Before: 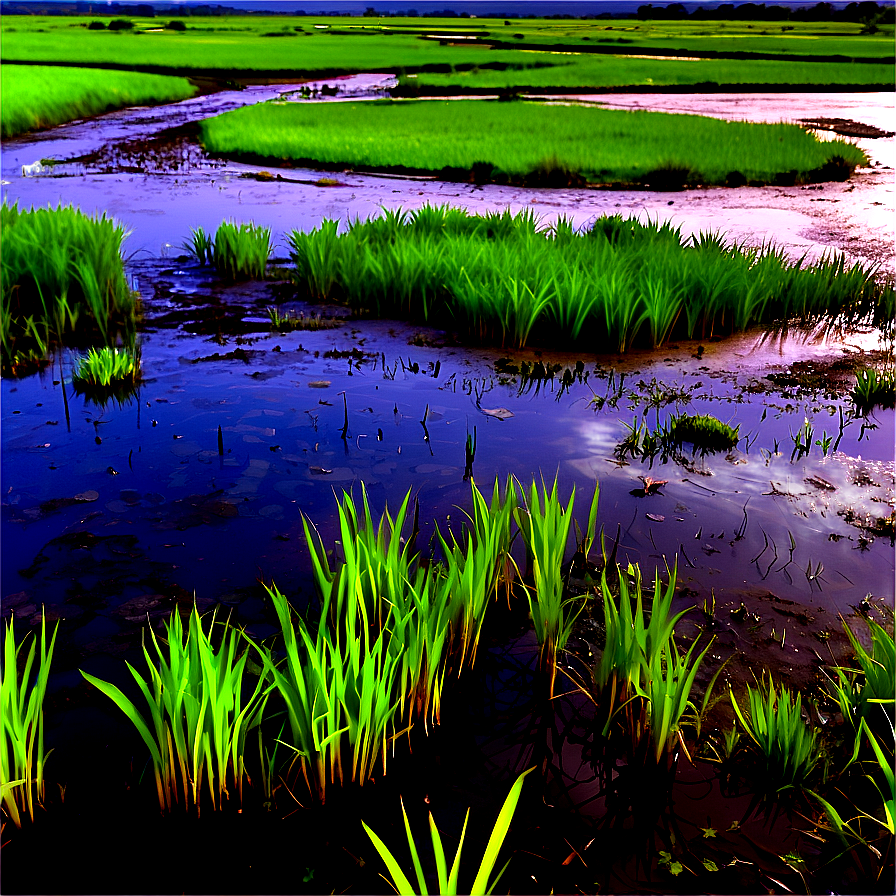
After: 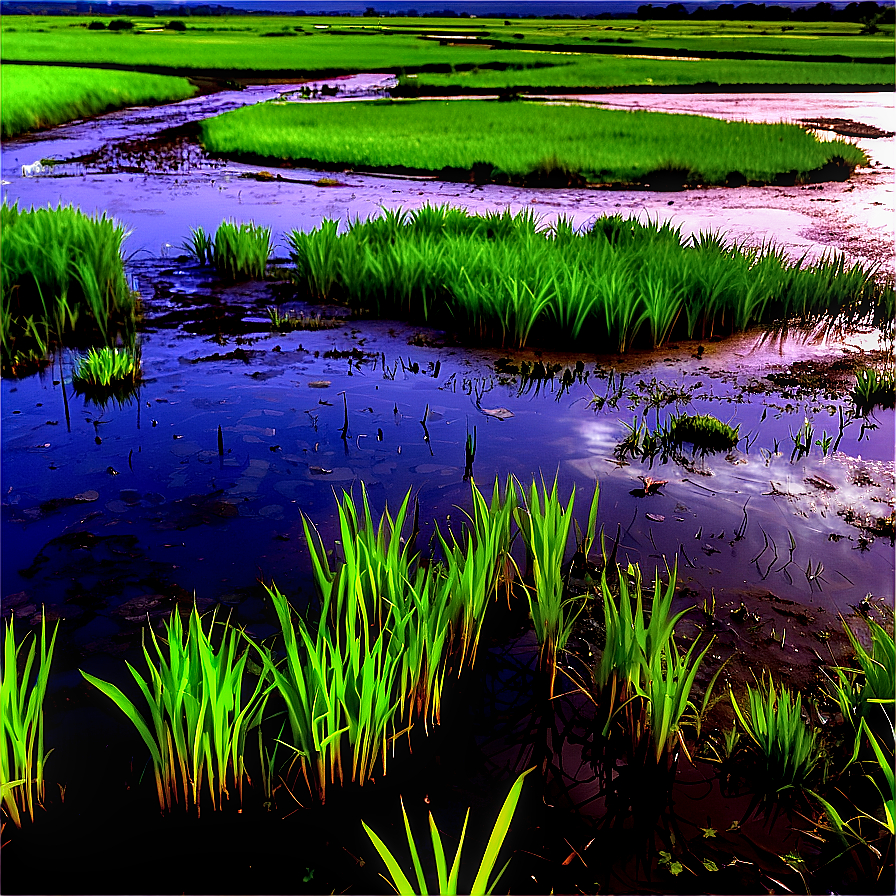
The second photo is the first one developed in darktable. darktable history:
sharpen: radius 0.979, amount 0.603
local contrast: on, module defaults
